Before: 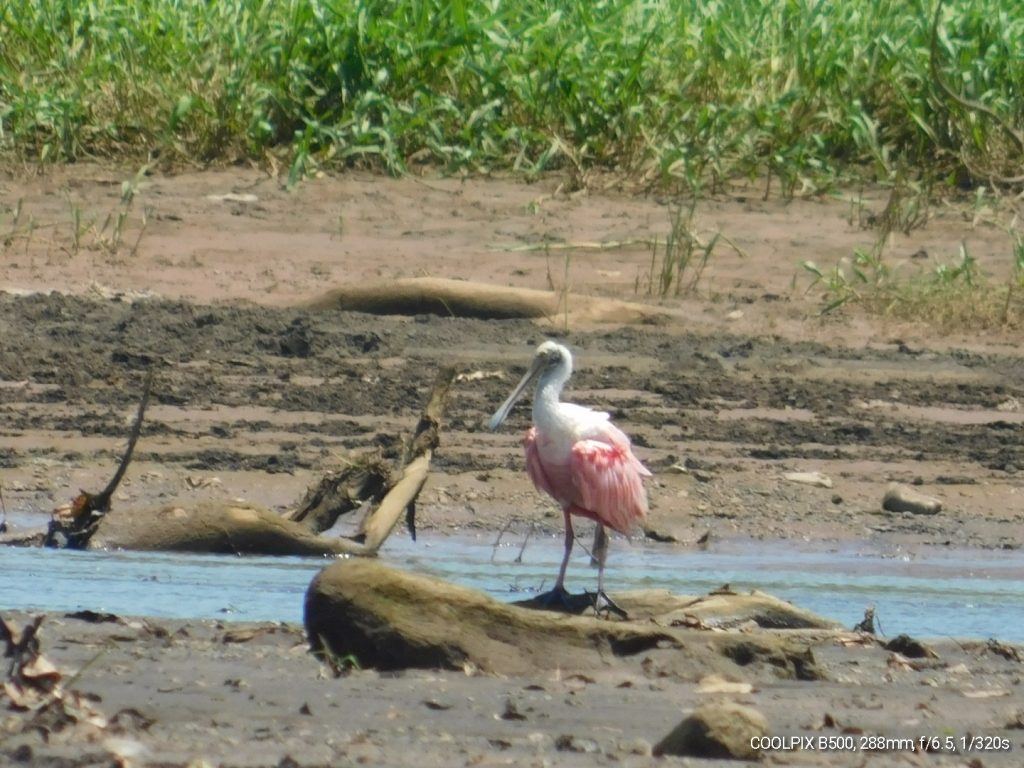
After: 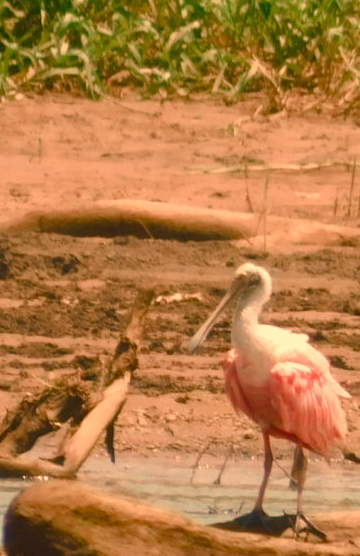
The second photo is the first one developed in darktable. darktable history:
color balance rgb: shadows lift › chroma 1%, shadows lift › hue 113°, highlights gain › chroma 0.2%, highlights gain › hue 333°, perceptual saturation grading › global saturation 20%, perceptual saturation grading › highlights -50%, perceptual saturation grading › shadows 25%, contrast -10%
white balance: red 1.467, blue 0.684
crop and rotate: left 29.476%, top 10.214%, right 35.32%, bottom 17.333%
color correction: highlights b* 3
